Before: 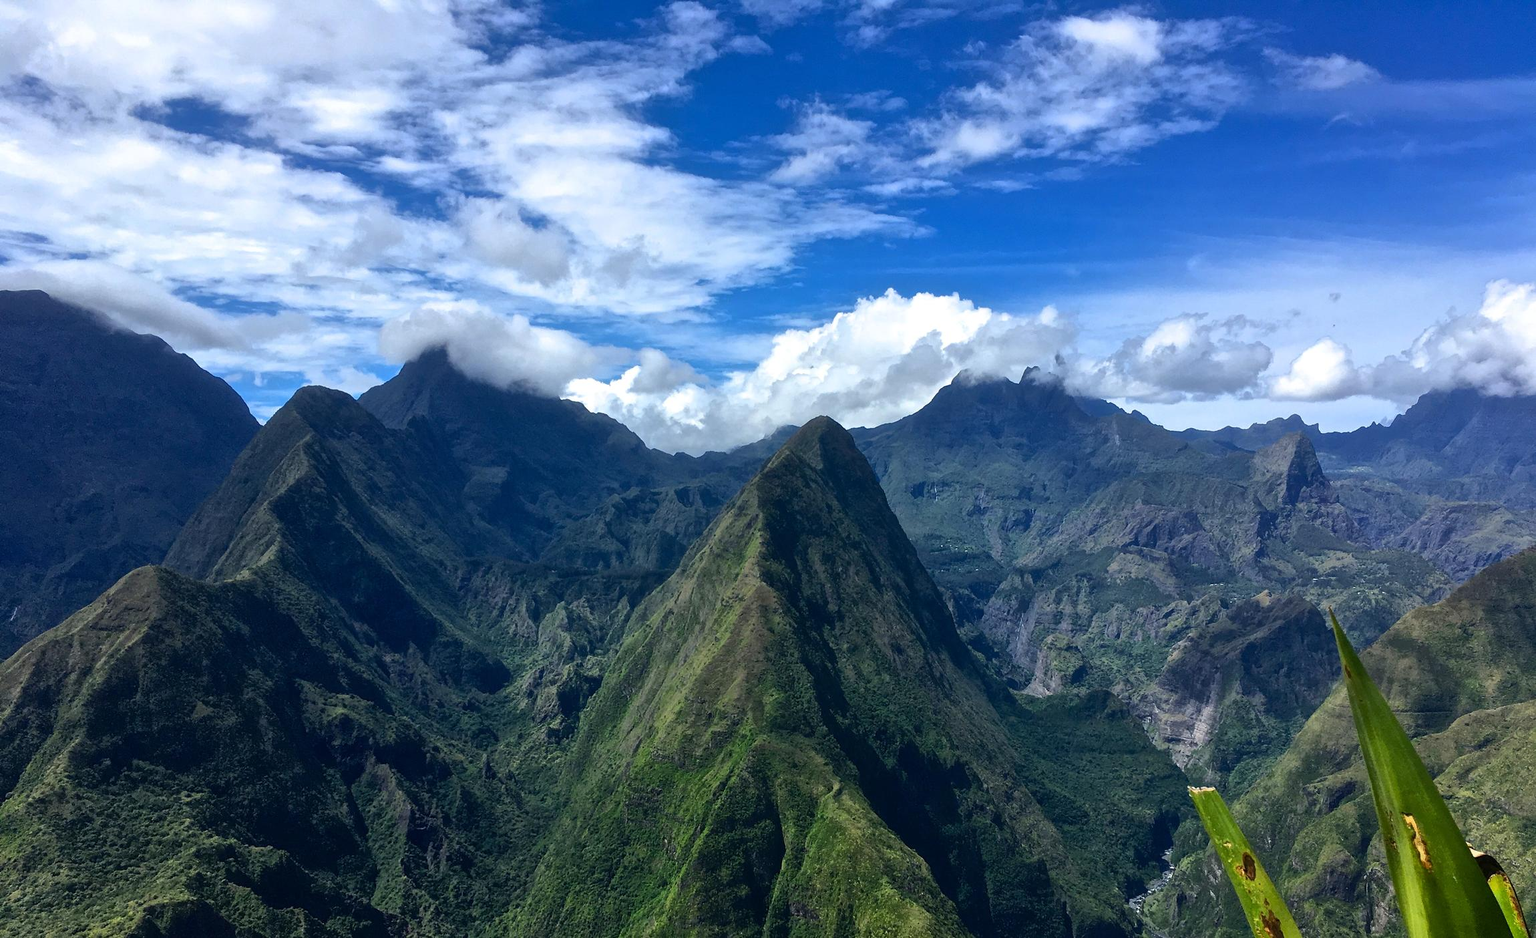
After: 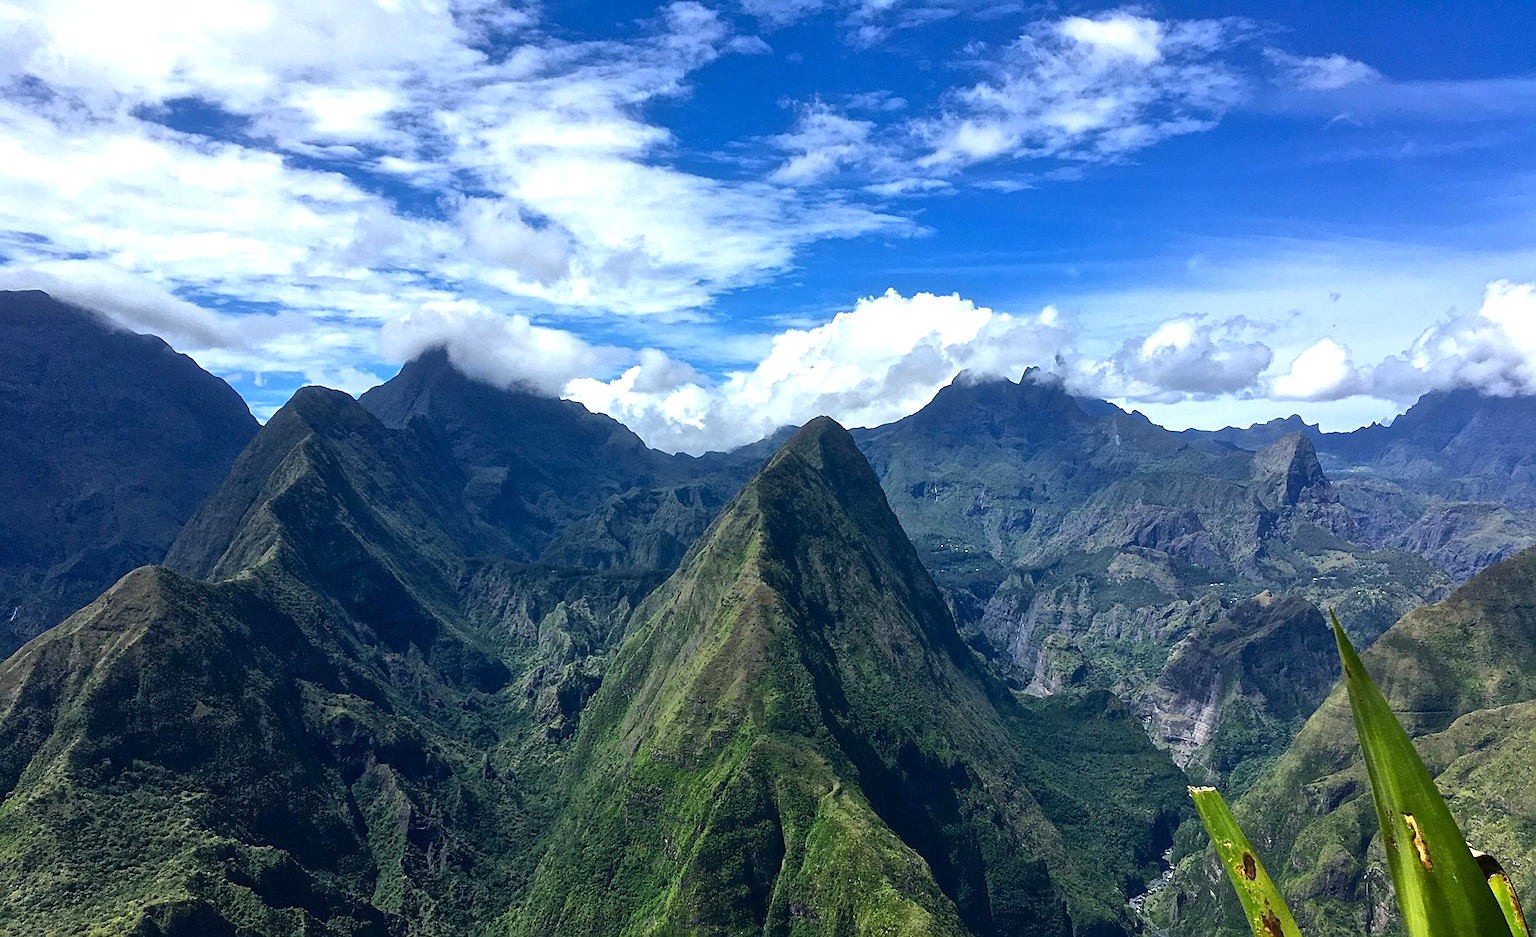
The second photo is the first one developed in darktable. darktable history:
sharpen: radius 2.167, amount 0.381, threshold 0
exposure: exposure 0.367 EV, compensate highlight preservation false
